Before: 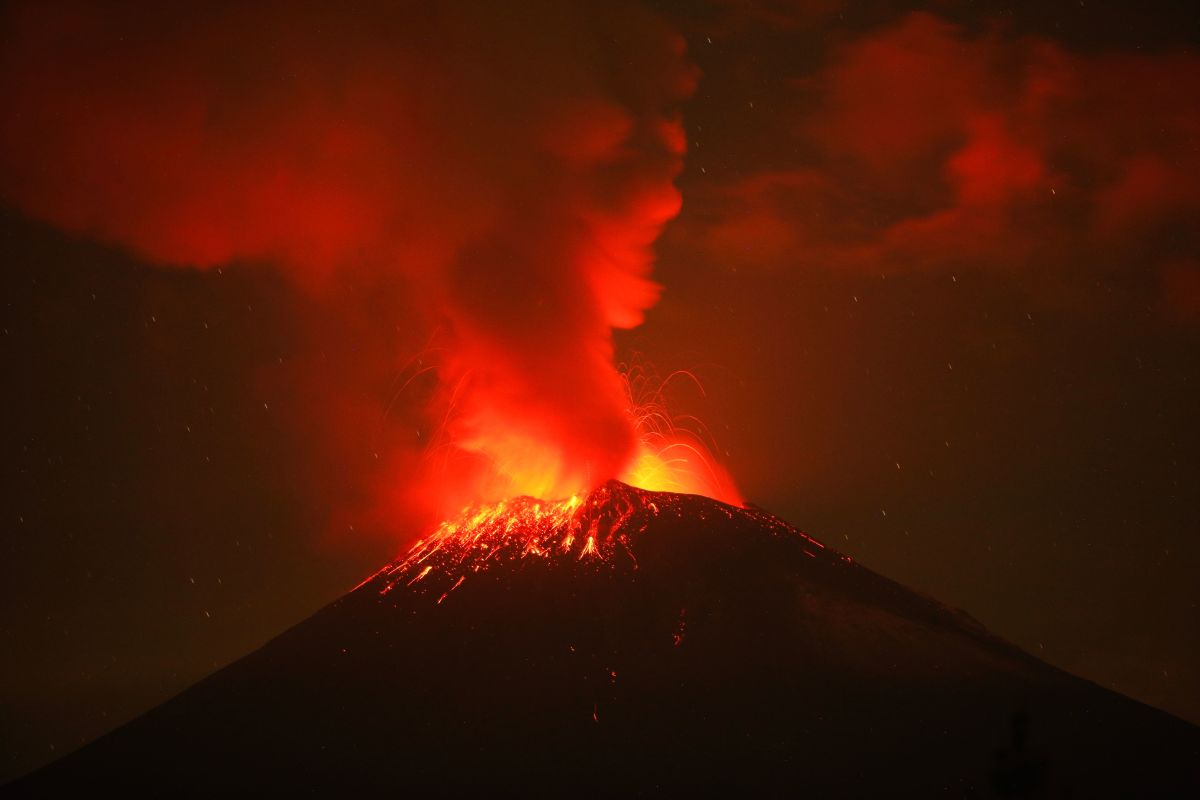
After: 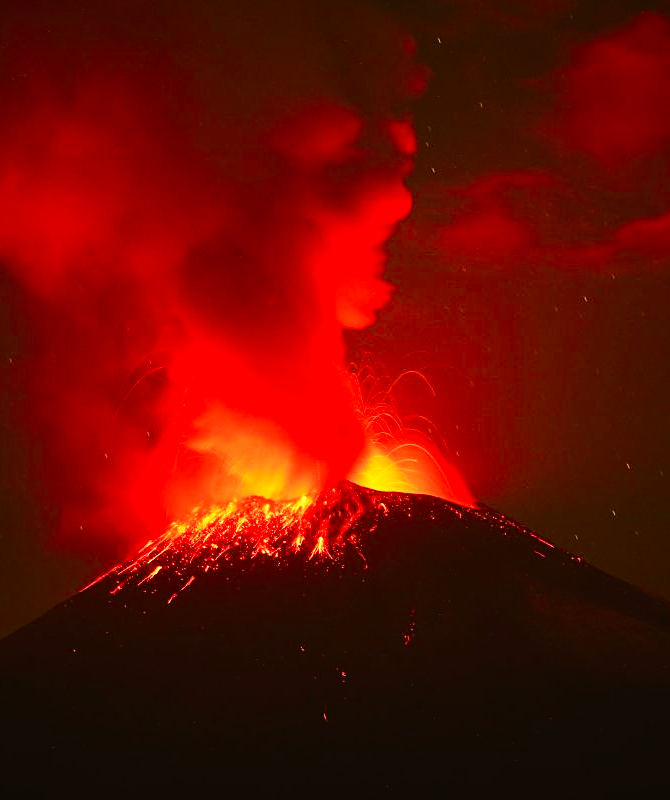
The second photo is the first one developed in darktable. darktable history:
sharpen: on, module defaults
crop and rotate: left 22.504%, right 21.612%
tone curve: curves: ch0 [(0, 0.021) (0.049, 0.044) (0.157, 0.131) (0.359, 0.419) (0.469, 0.544) (0.634, 0.722) (0.839, 0.909) (0.998, 0.978)]; ch1 [(0, 0) (0.437, 0.408) (0.472, 0.47) (0.502, 0.503) (0.527, 0.53) (0.564, 0.573) (0.614, 0.654) (0.669, 0.748) (0.859, 0.899) (1, 1)]; ch2 [(0, 0) (0.33, 0.301) (0.421, 0.443) (0.487, 0.504) (0.502, 0.509) (0.535, 0.537) (0.565, 0.595) (0.608, 0.667) (1, 1)], color space Lab, independent channels, preserve colors none
